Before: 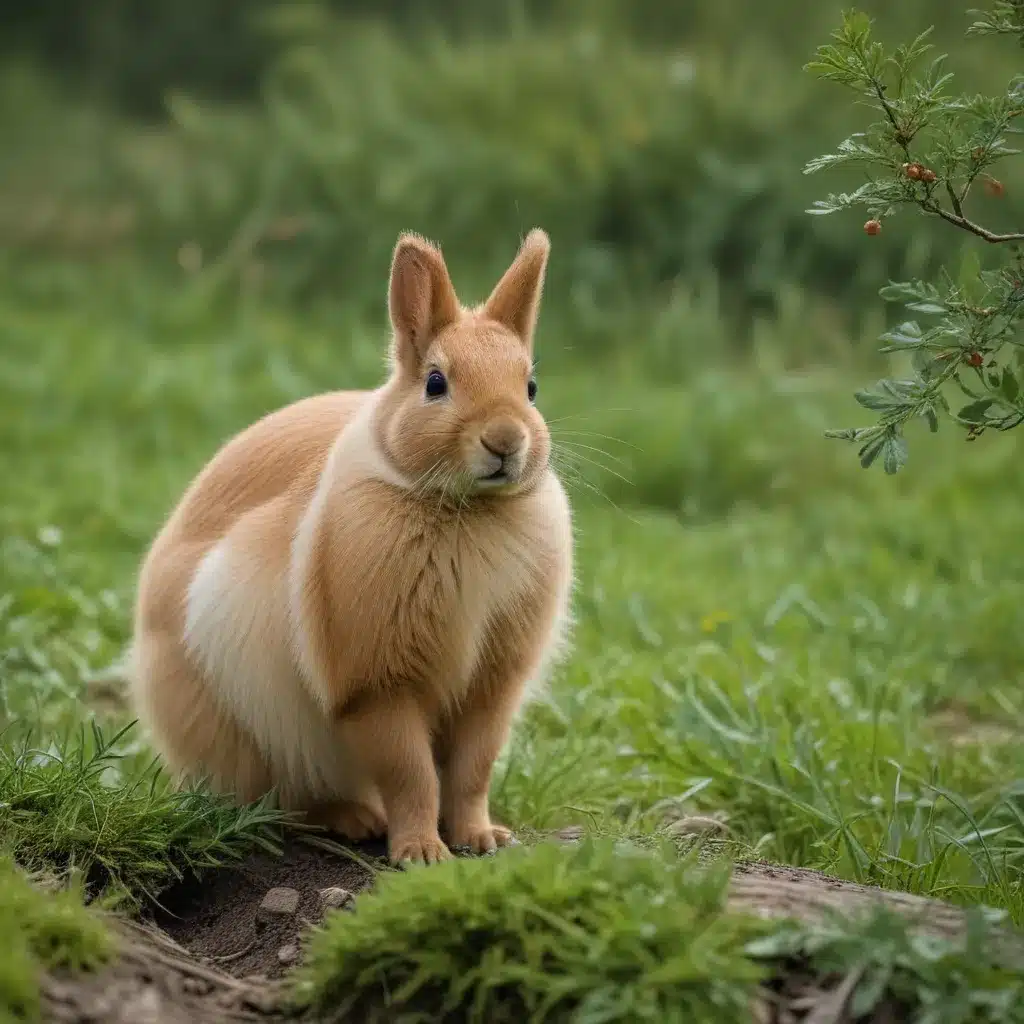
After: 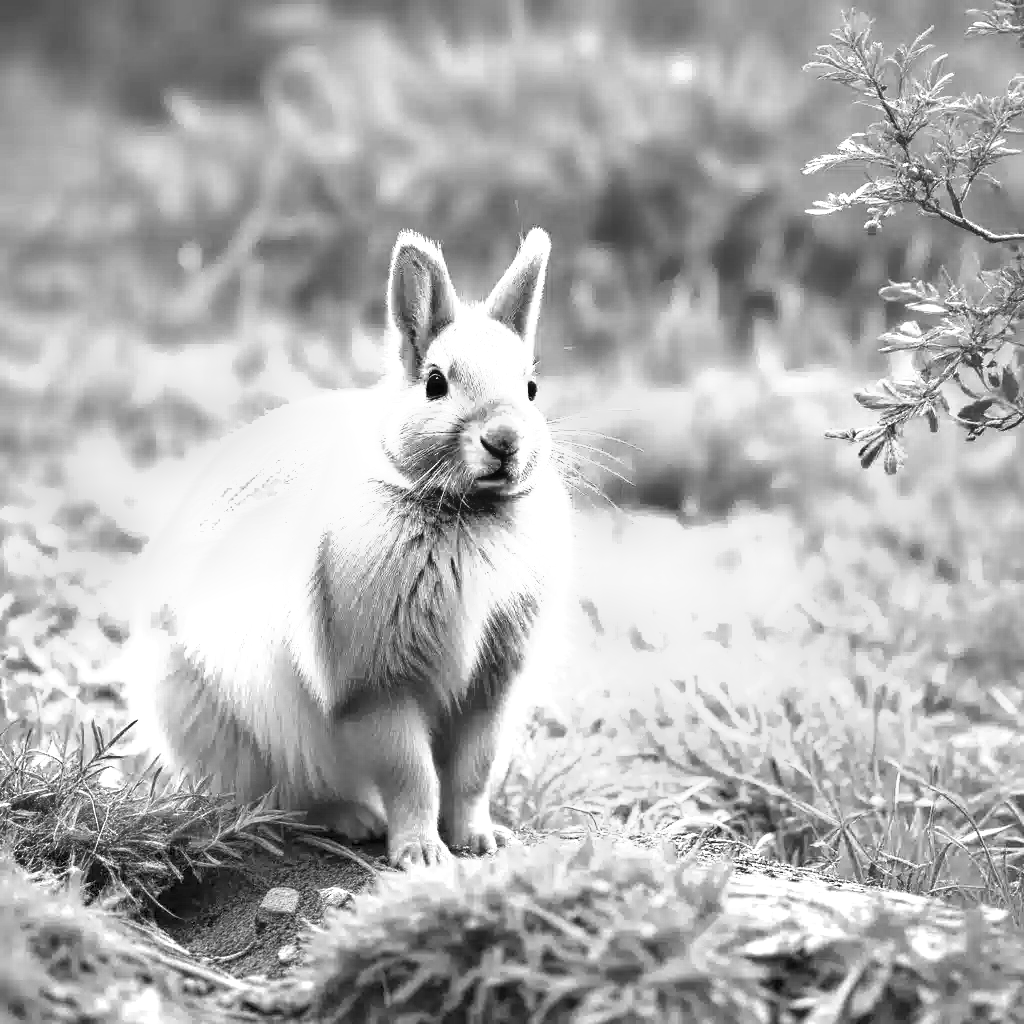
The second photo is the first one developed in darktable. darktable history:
monochrome: size 1
shadows and highlights: soften with gaussian
exposure: exposure 2.04 EV, compensate highlight preservation false
